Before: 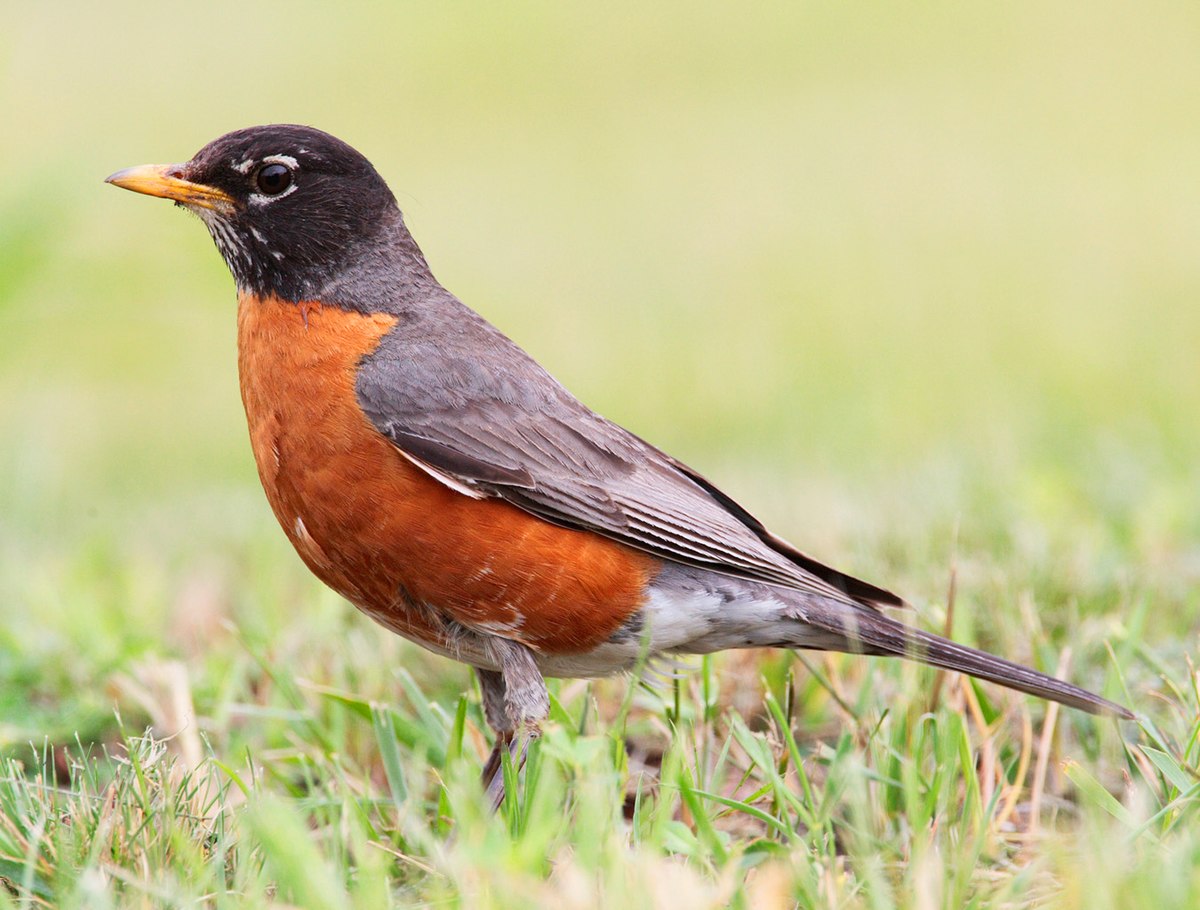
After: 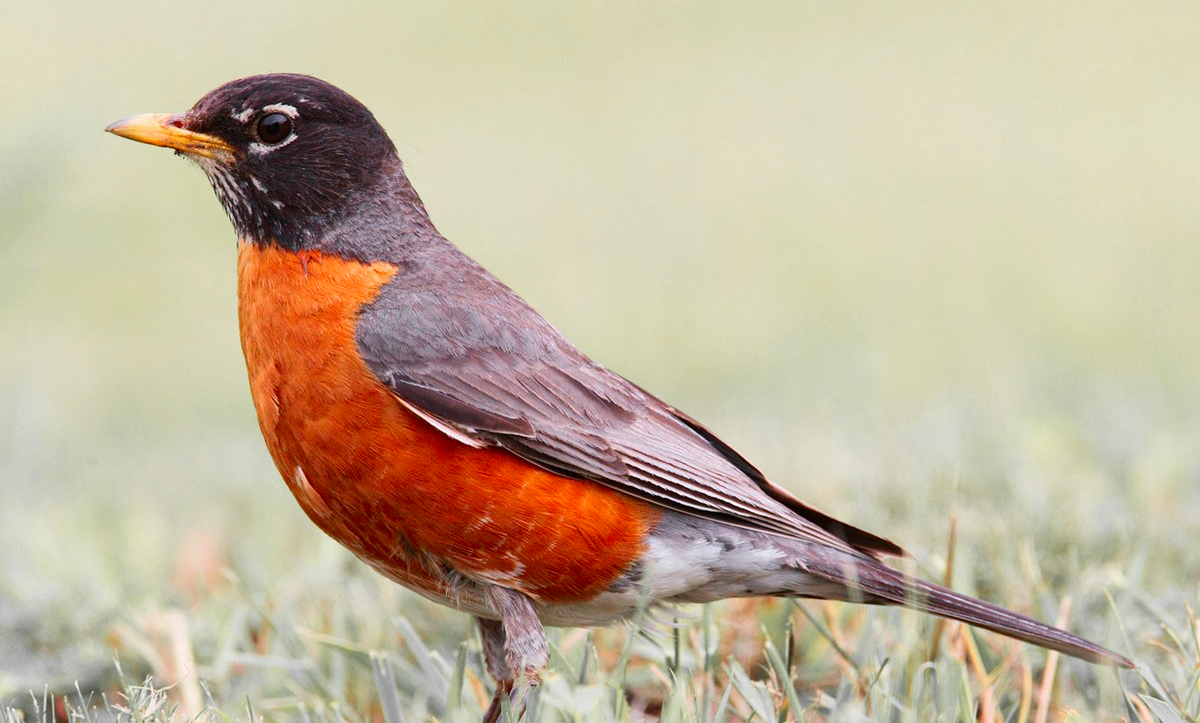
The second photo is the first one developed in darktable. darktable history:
color zones: curves: ch1 [(0, 0.679) (0.143, 0.647) (0.286, 0.261) (0.378, -0.011) (0.571, 0.396) (0.714, 0.399) (0.857, 0.406) (1, 0.679)]
crop and rotate: top 5.649%, bottom 14.864%
